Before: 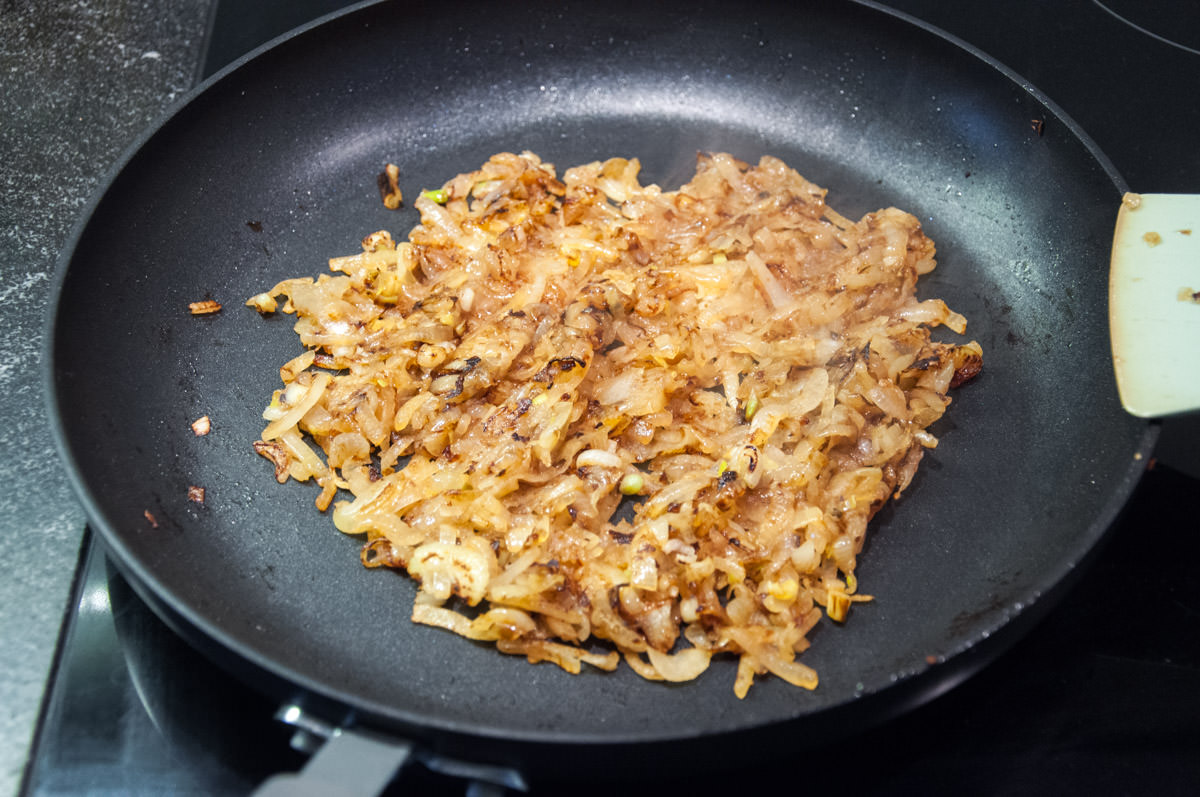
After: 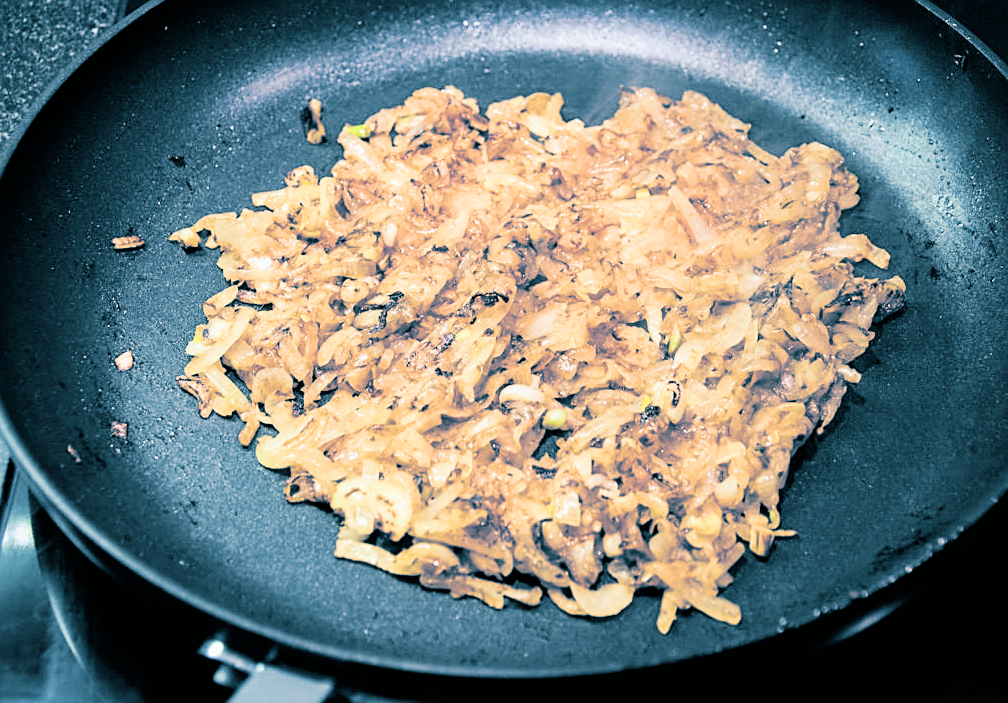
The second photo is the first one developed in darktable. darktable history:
rotate and perspective: crop left 0, crop top 0
color balance: output saturation 98.5%
crop: left 6.446%, top 8.188%, right 9.538%, bottom 3.548%
haze removal: compatibility mode true, adaptive false
split-toning: shadows › hue 212.4°, balance -70
filmic rgb: black relative exposure -5 EV, hardness 2.88, contrast 1.2
sharpen: on, module defaults
exposure: black level correction 0, exposure 1.015 EV, compensate exposure bias true, compensate highlight preservation false
